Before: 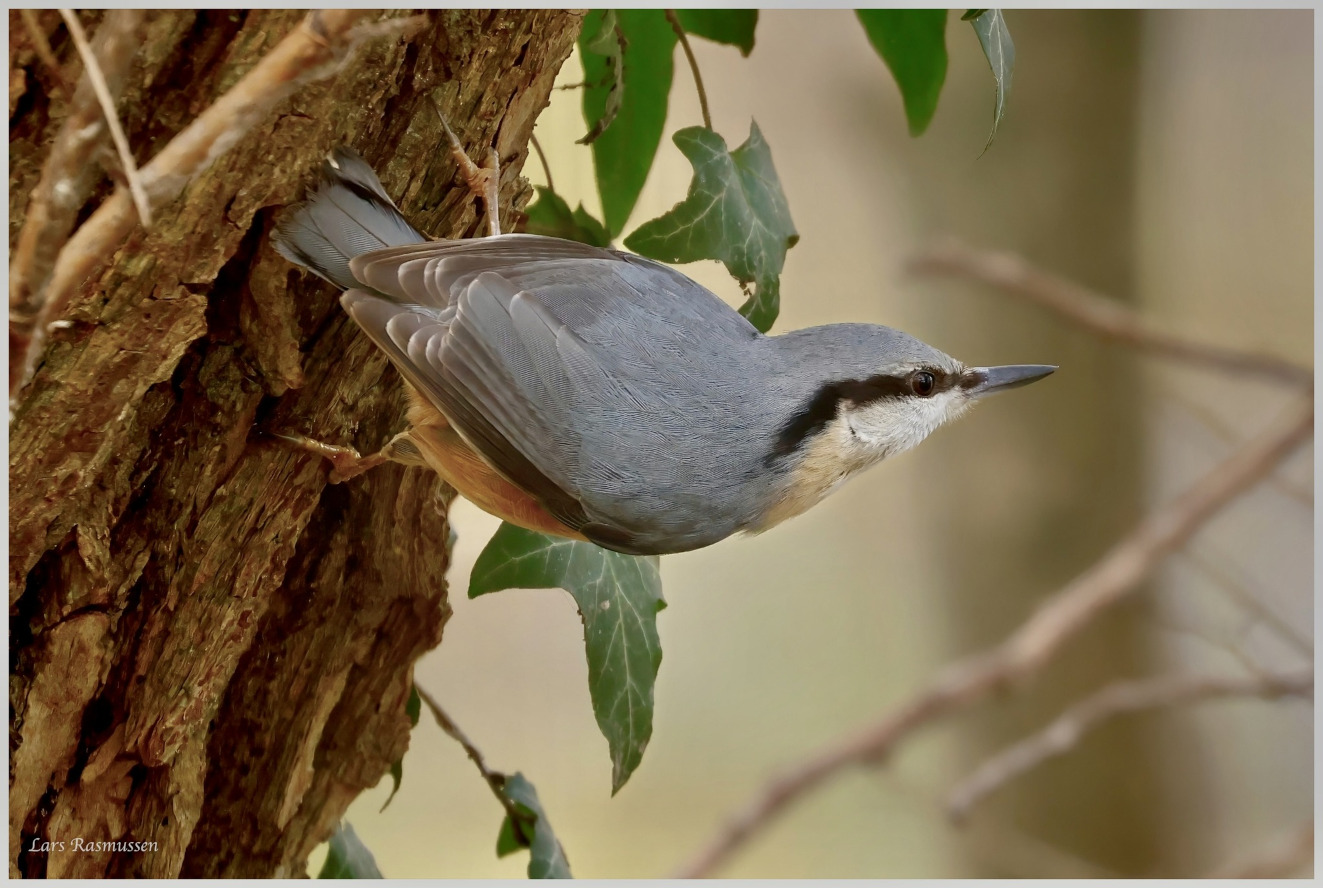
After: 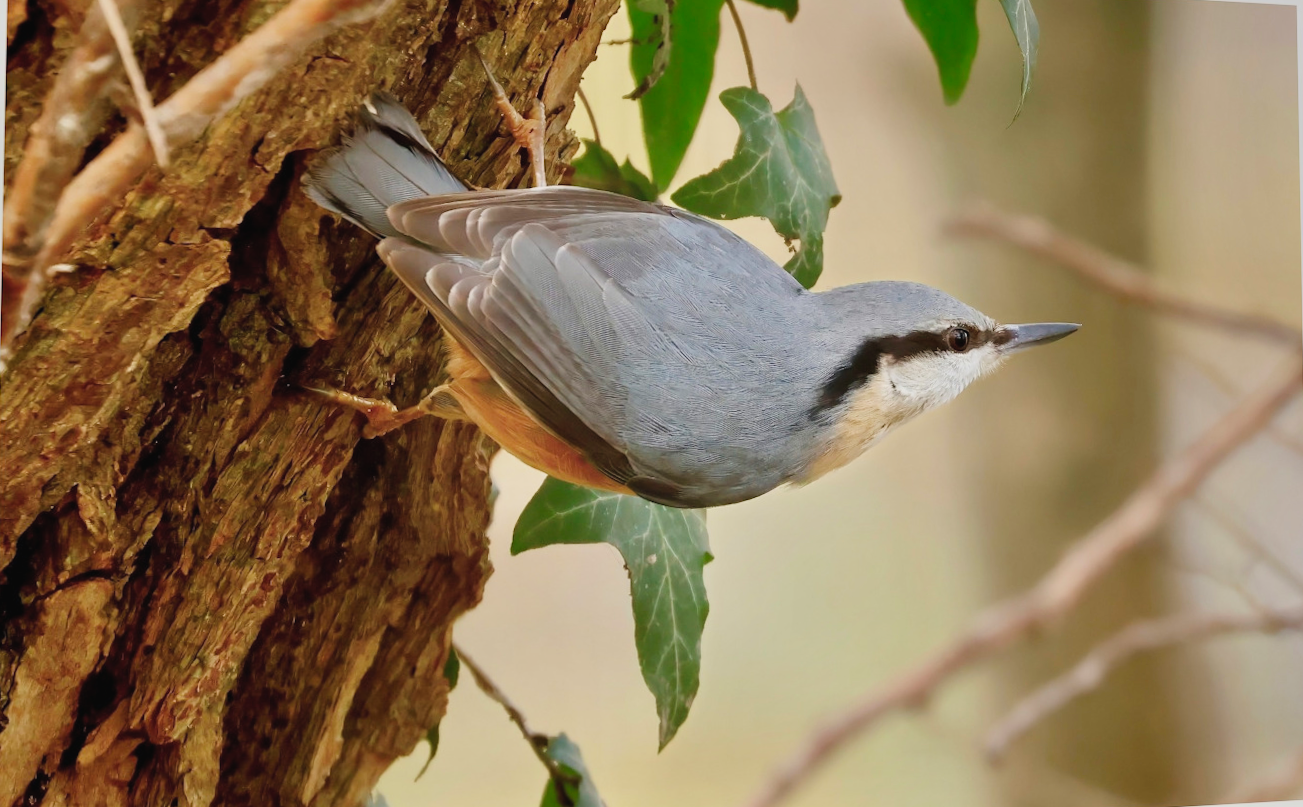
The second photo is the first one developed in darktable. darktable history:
exposure: black level correction -0.005, exposure 0.622 EV, compensate highlight preservation false
rotate and perspective: rotation -0.013°, lens shift (vertical) -0.027, lens shift (horizontal) 0.178, crop left 0.016, crop right 0.989, crop top 0.082, crop bottom 0.918
tone equalizer: on, module defaults
filmic rgb: hardness 4.17
